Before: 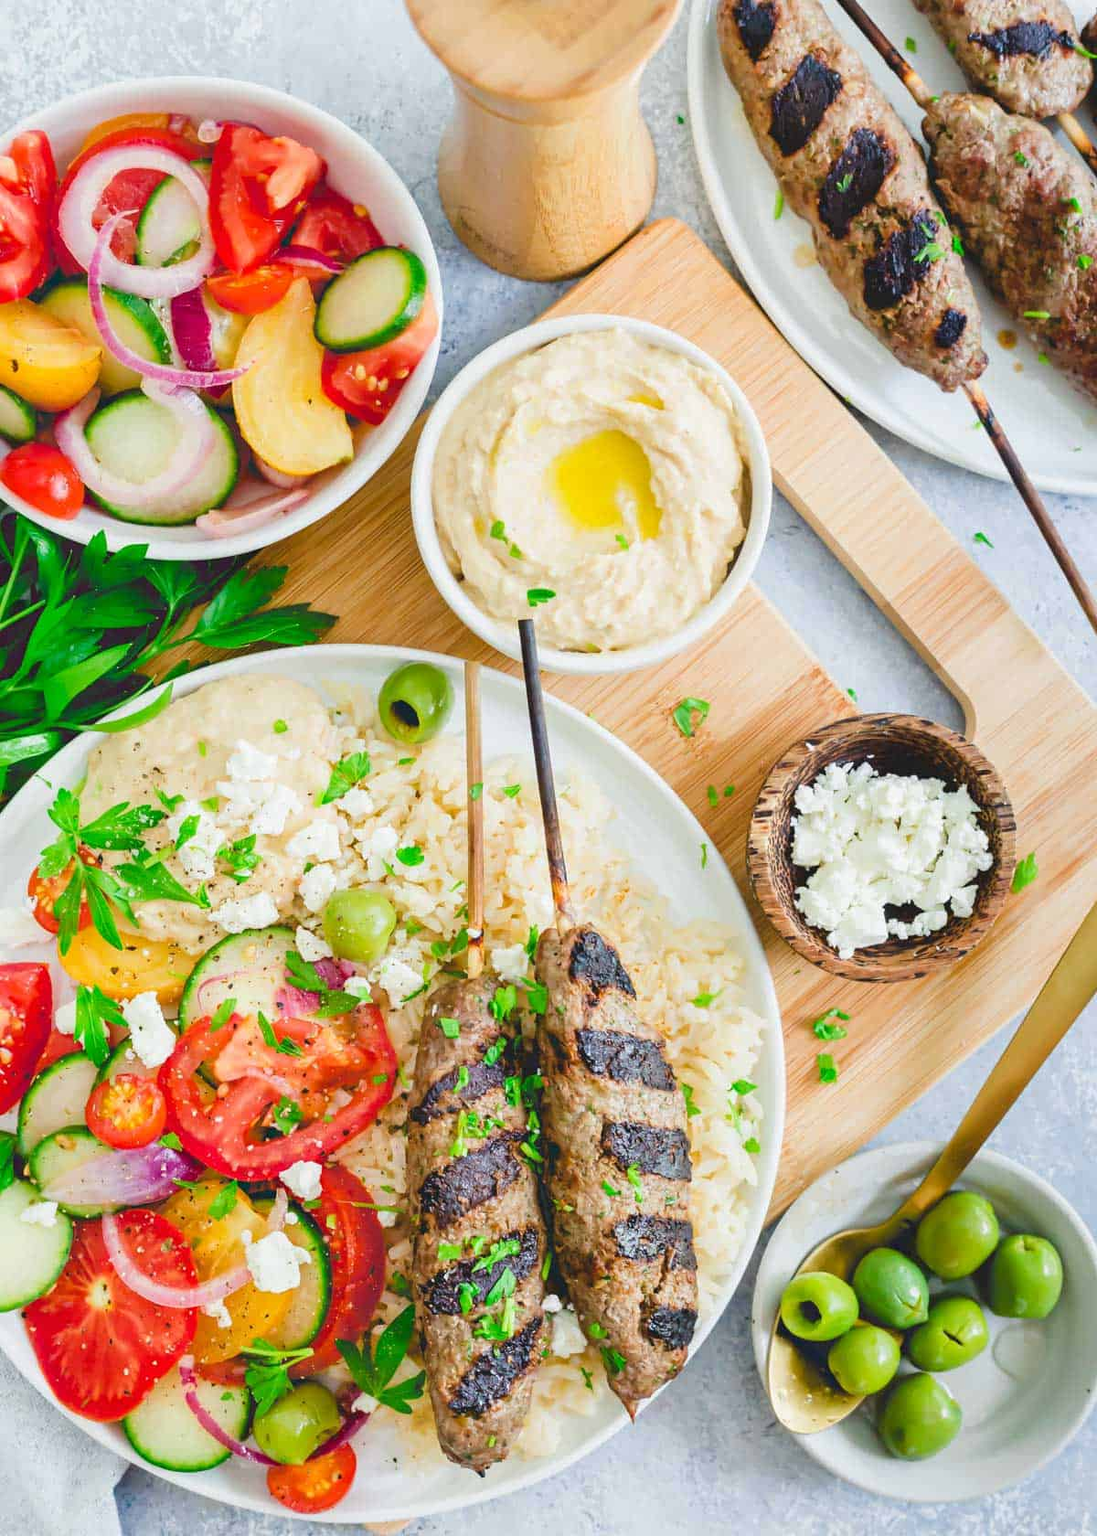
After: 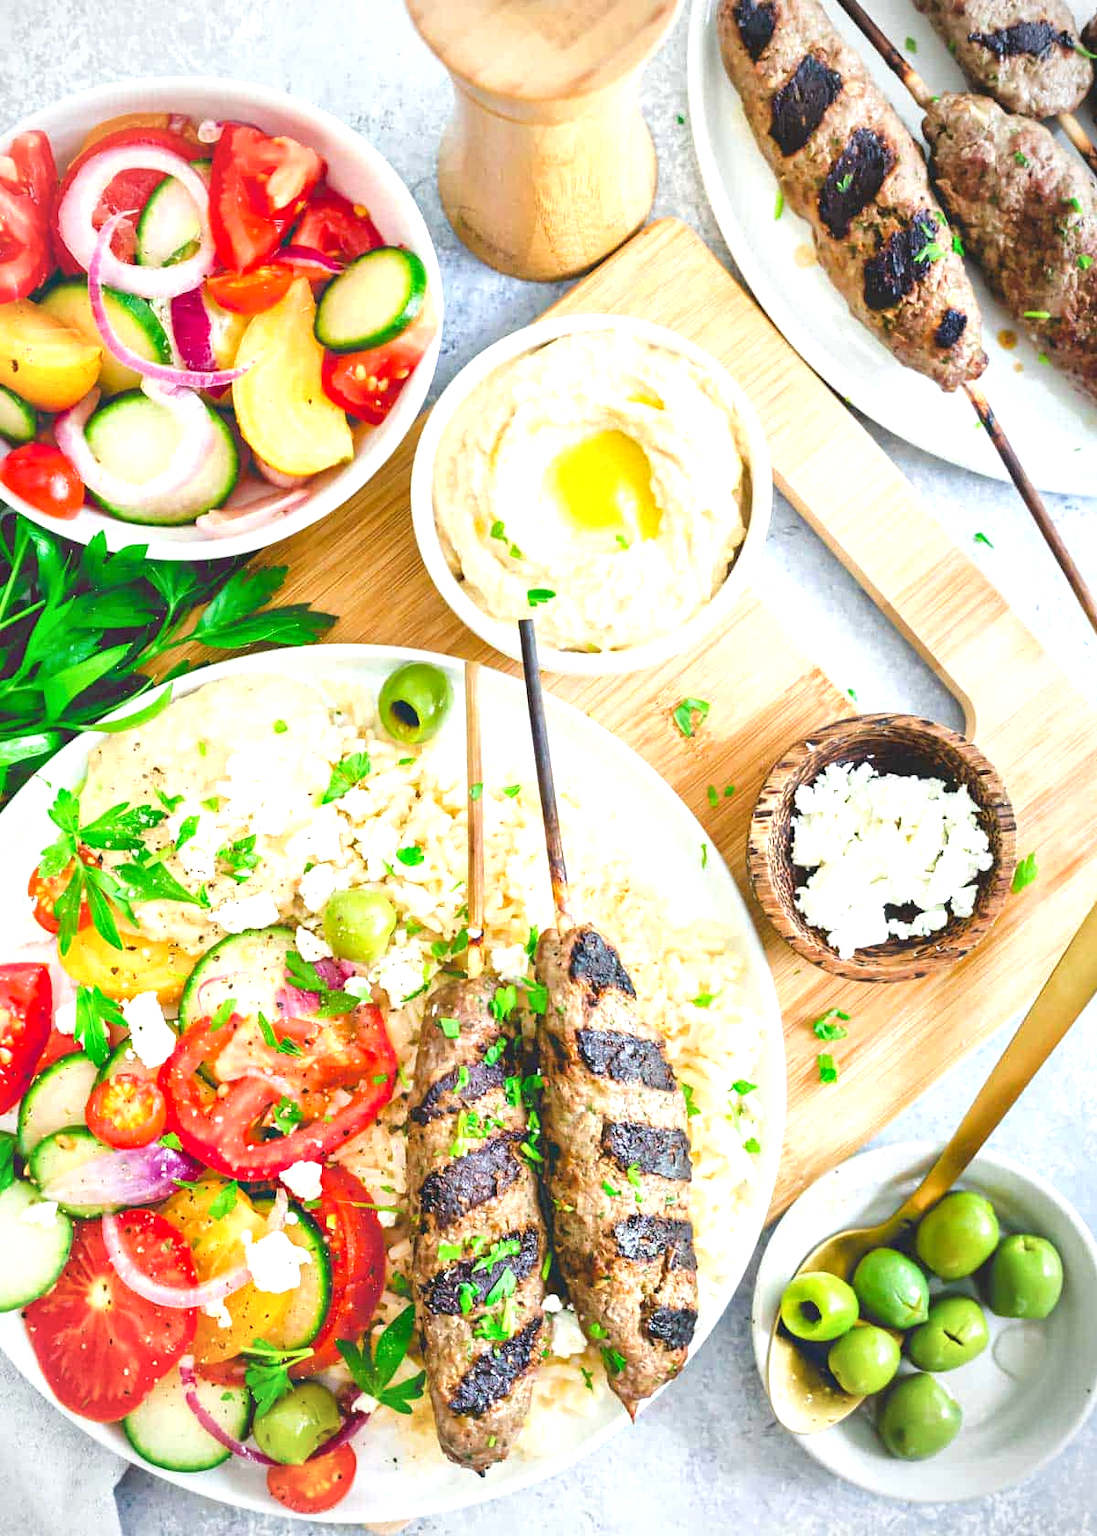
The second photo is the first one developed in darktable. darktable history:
local contrast: mode bilateral grid, contrast 20, coarseness 50, detail 121%, midtone range 0.2
vignetting: fall-off radius 61.24%
exposure: black level correction 0, exposure 0.695 EV, compensate highlight preservation false
